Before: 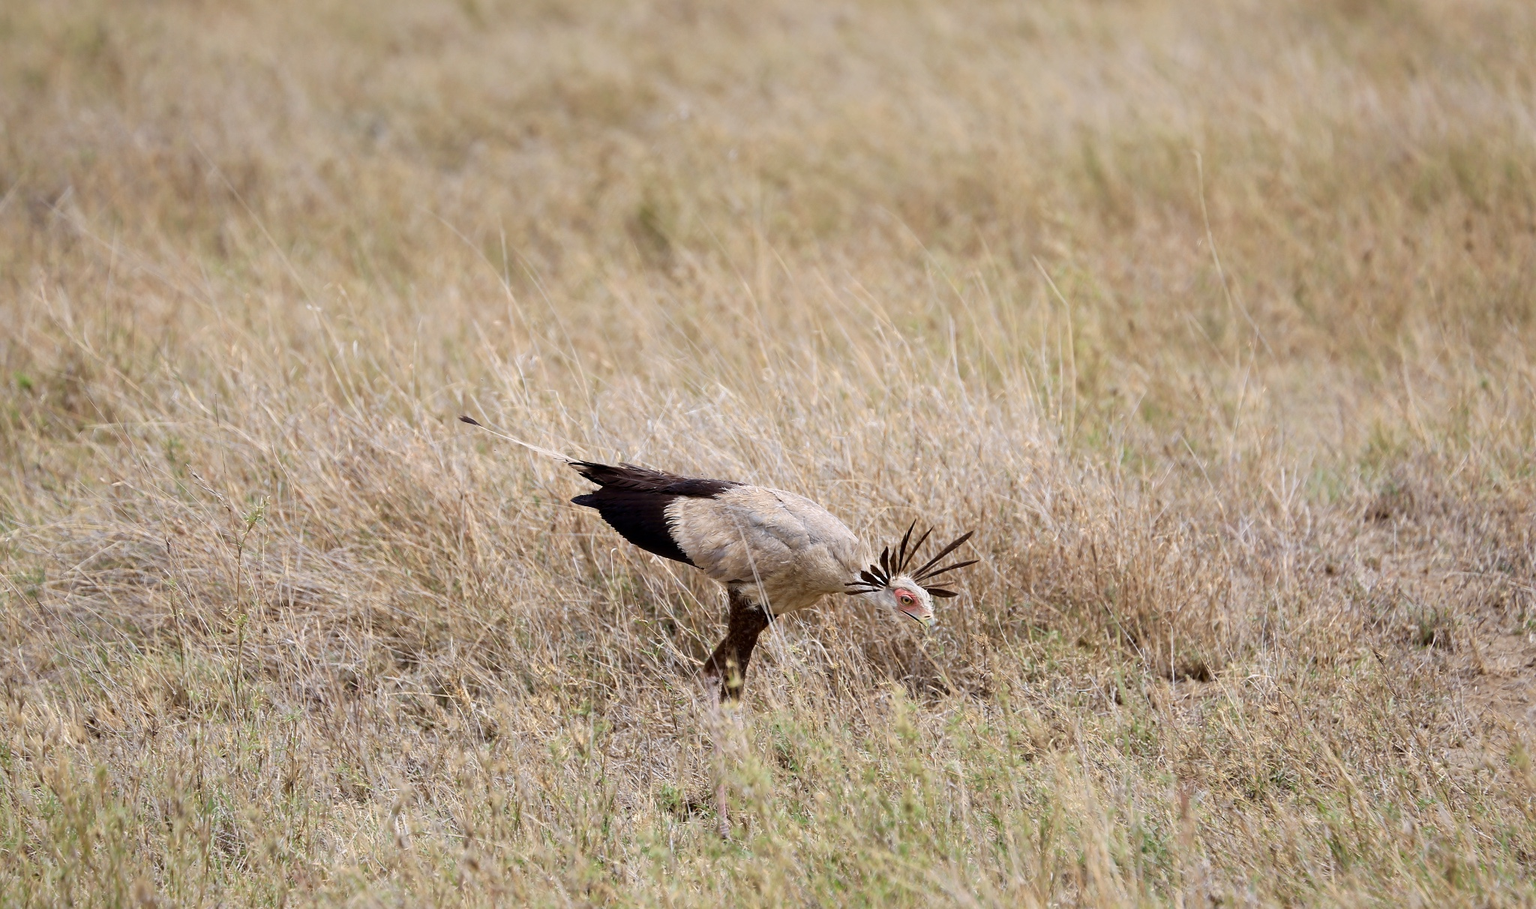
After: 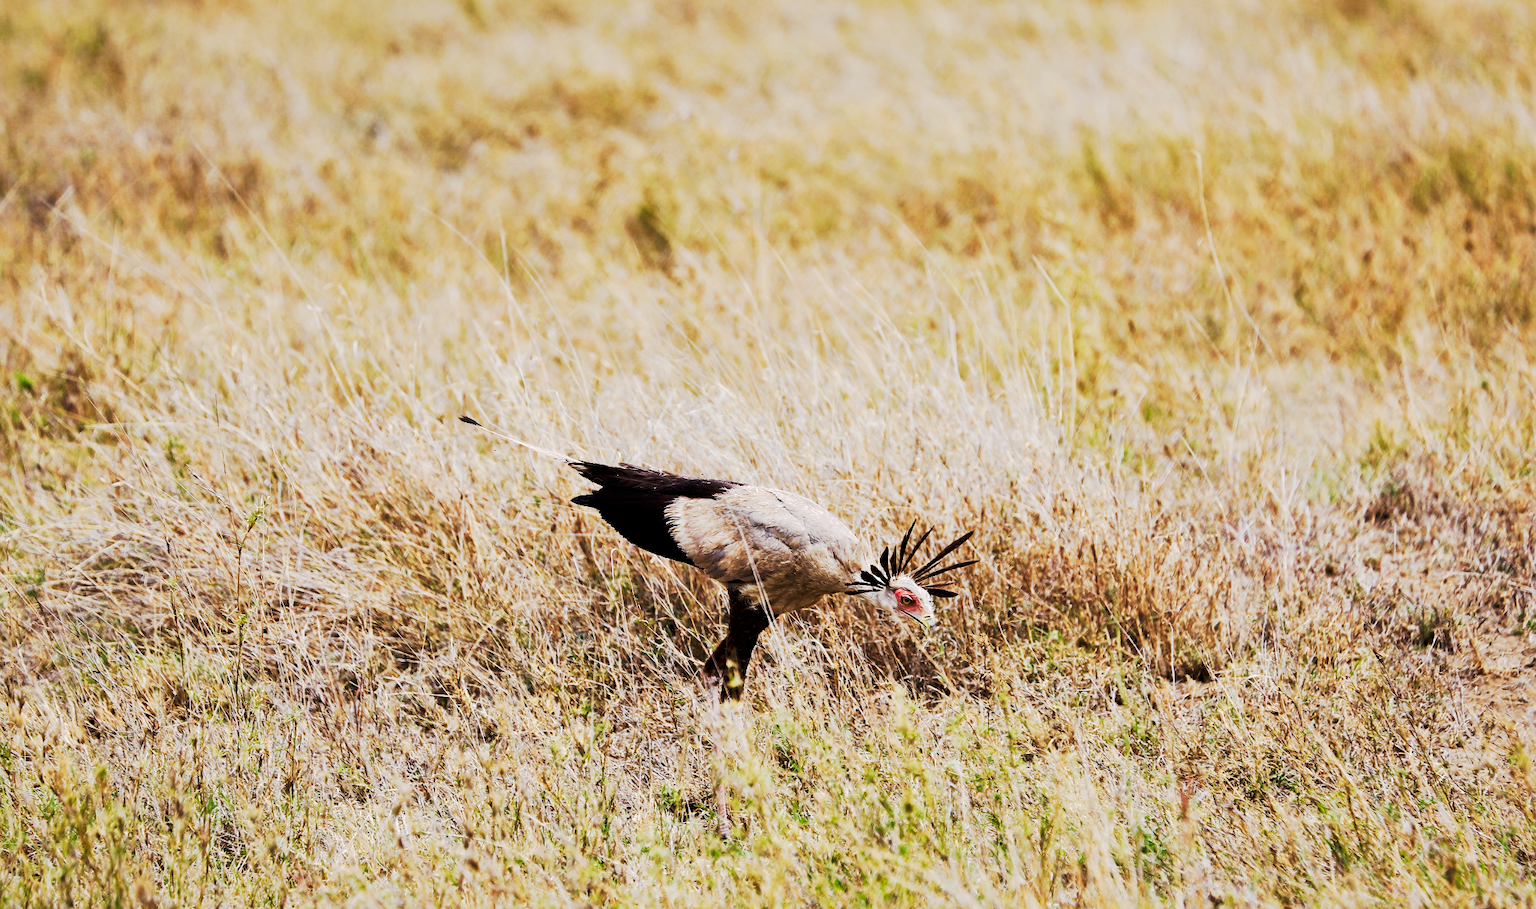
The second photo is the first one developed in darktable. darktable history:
local contrast: mode bilateral grid, contrast 19, coarseness 50, detail 120%, midtone range 0.2
tone curve: curves: ch0 [(0, 0) (0.003, 0.002) (0.011, 0.004) (0.025, 0.005) (0.044, 0.009) (0.069, 0.013) (0.1, 0.017) (0.136, 0.036) (0.177, 0.066) (0.224, 0.102) (0.277, 0.143) (0.335, 0.197) (0.399, 0.268) (0.468, 0.389) (0.543, 0.549) (0.623, 0.714) (0.709, 0.801) (0.801, 0.854) (0.898, 0.9) (1, 1)], preserve colors none
